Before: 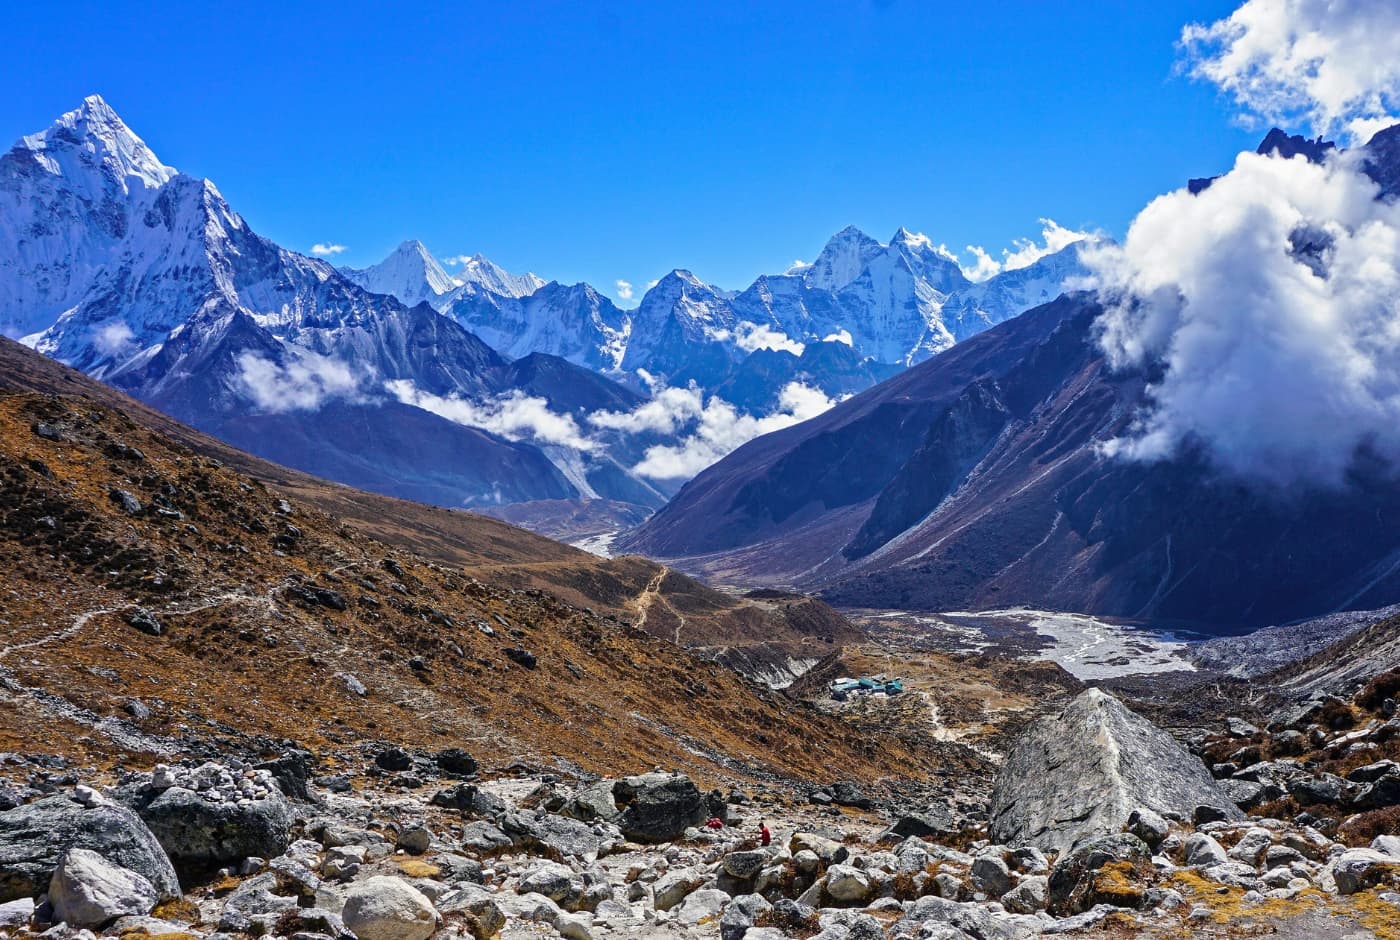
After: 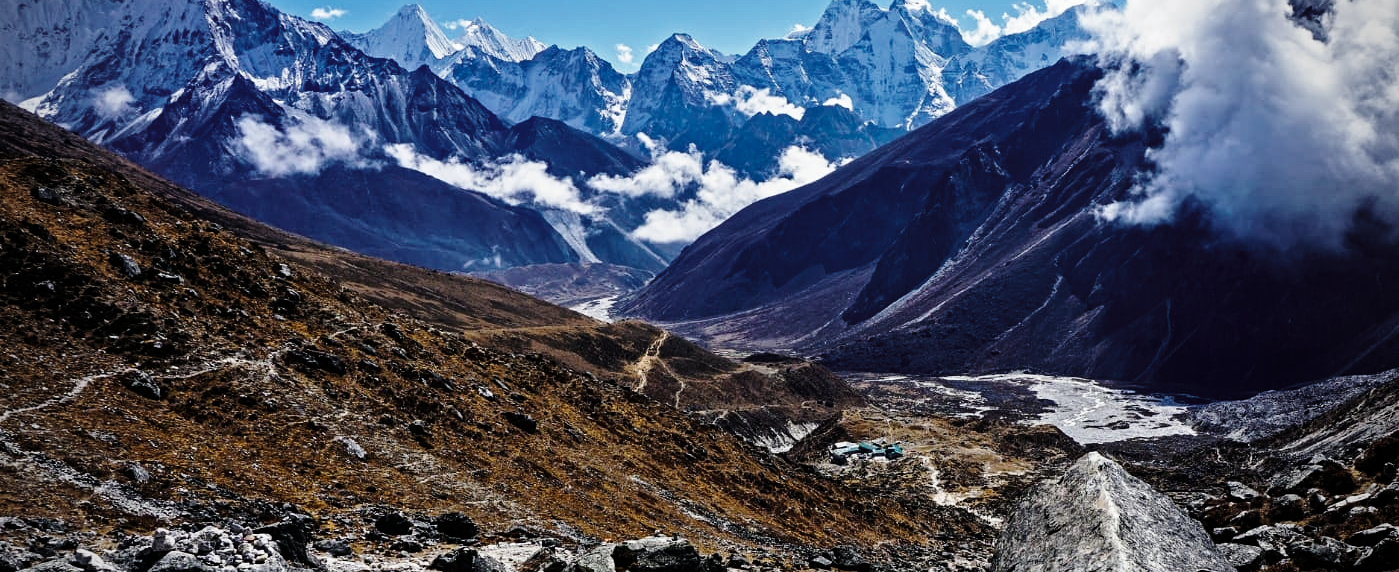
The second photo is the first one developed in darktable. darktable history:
crop and rotate: top 25.156%, bottom 13.961%
vignetting: fall-off start 74.99%, width/height ratio 1.078, unbound false
base curve: curves: ch0 [(0, 0) (0.036, 0.025) (0.121, 0.166) (0.206, 0.329) (0.605, 0.79) (1, 1)], preserve colors none
levels: mode automatic, gray 59.38%, levels [0.246, 0.256, 0.506]
